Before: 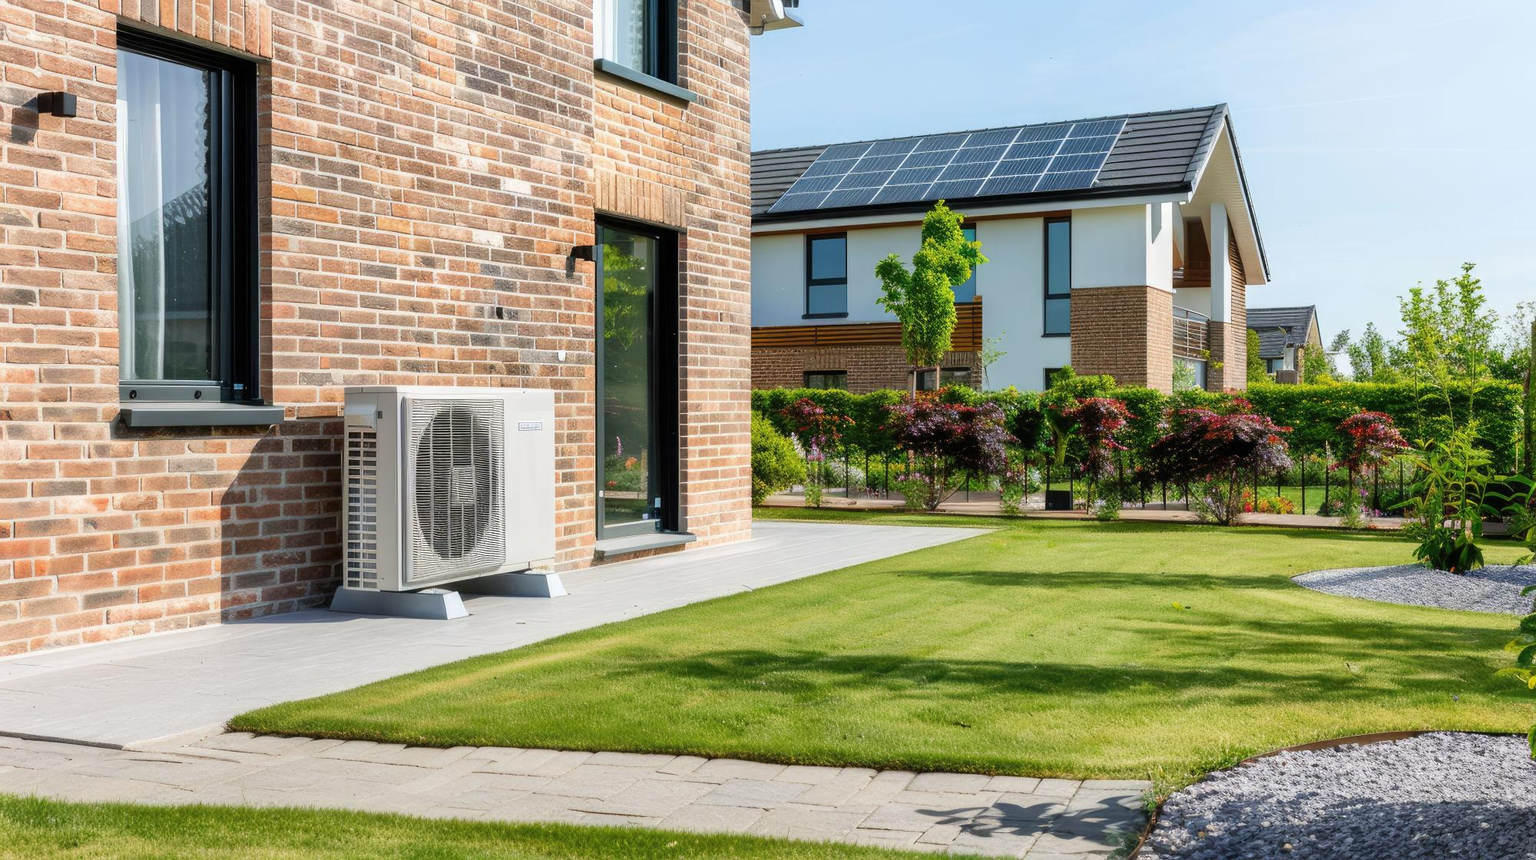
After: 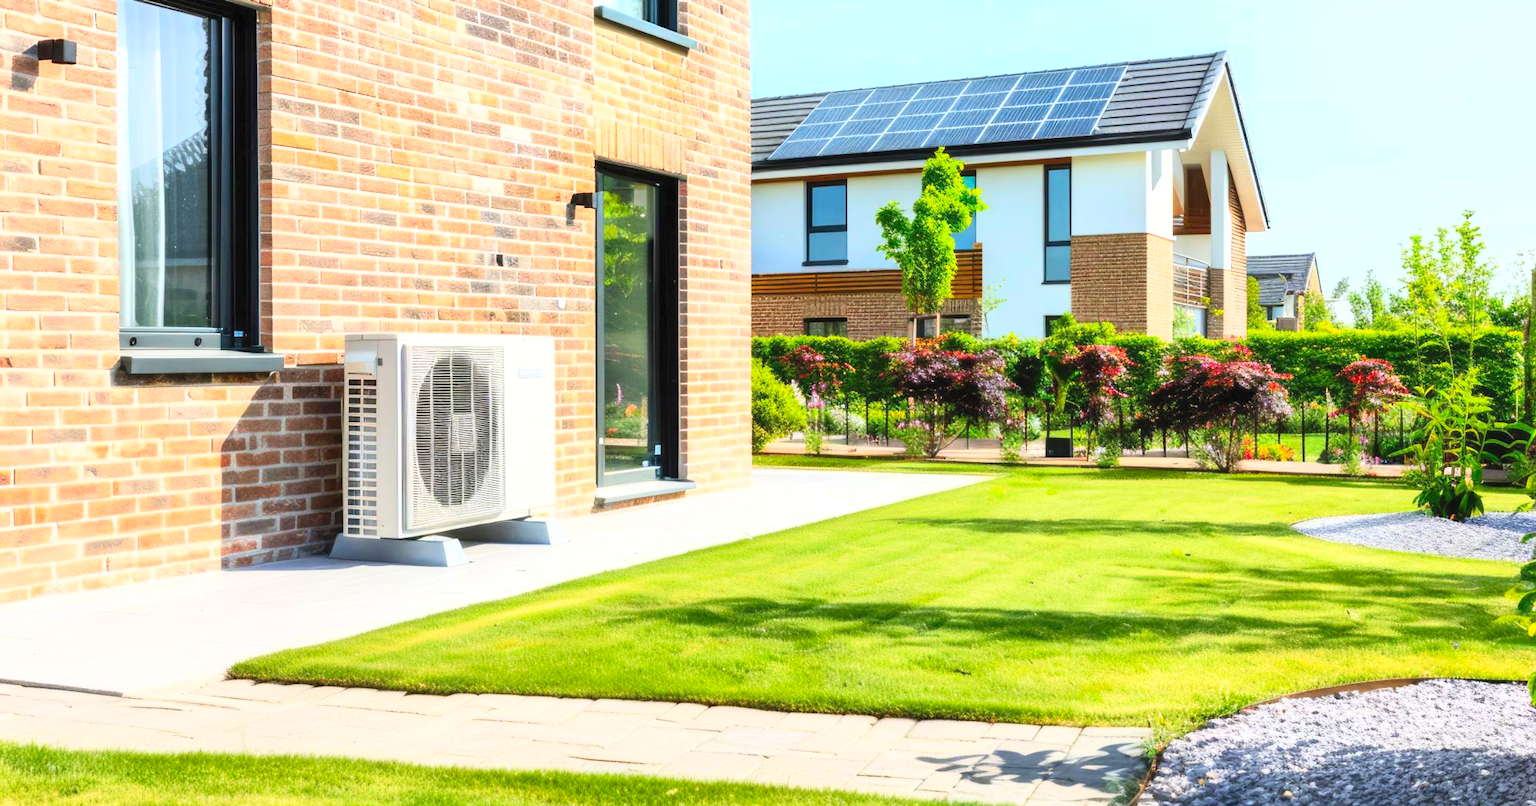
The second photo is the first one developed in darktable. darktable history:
exposure: black level correction 0, exposure 0.5 EV, compensate highlight preservation false
crop and rotate: top 6.25%
contrast brightness saturation: contrast 0.24, brightness 0.26, saturation 0.39
lowpass: radius 0.5, unbound 0
